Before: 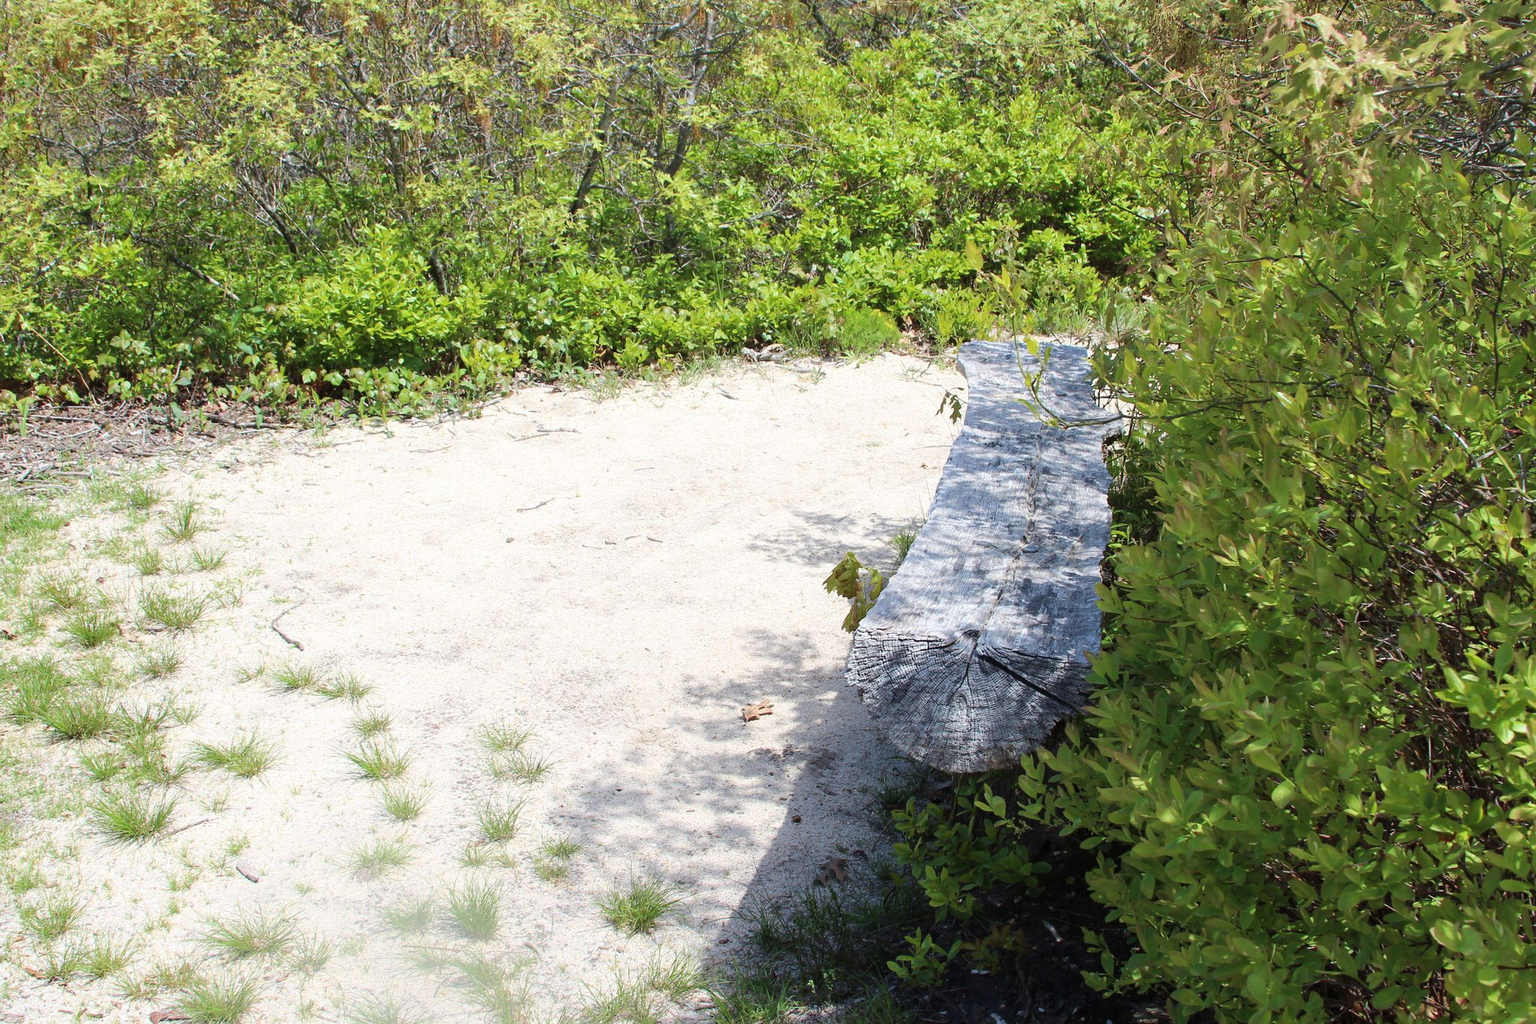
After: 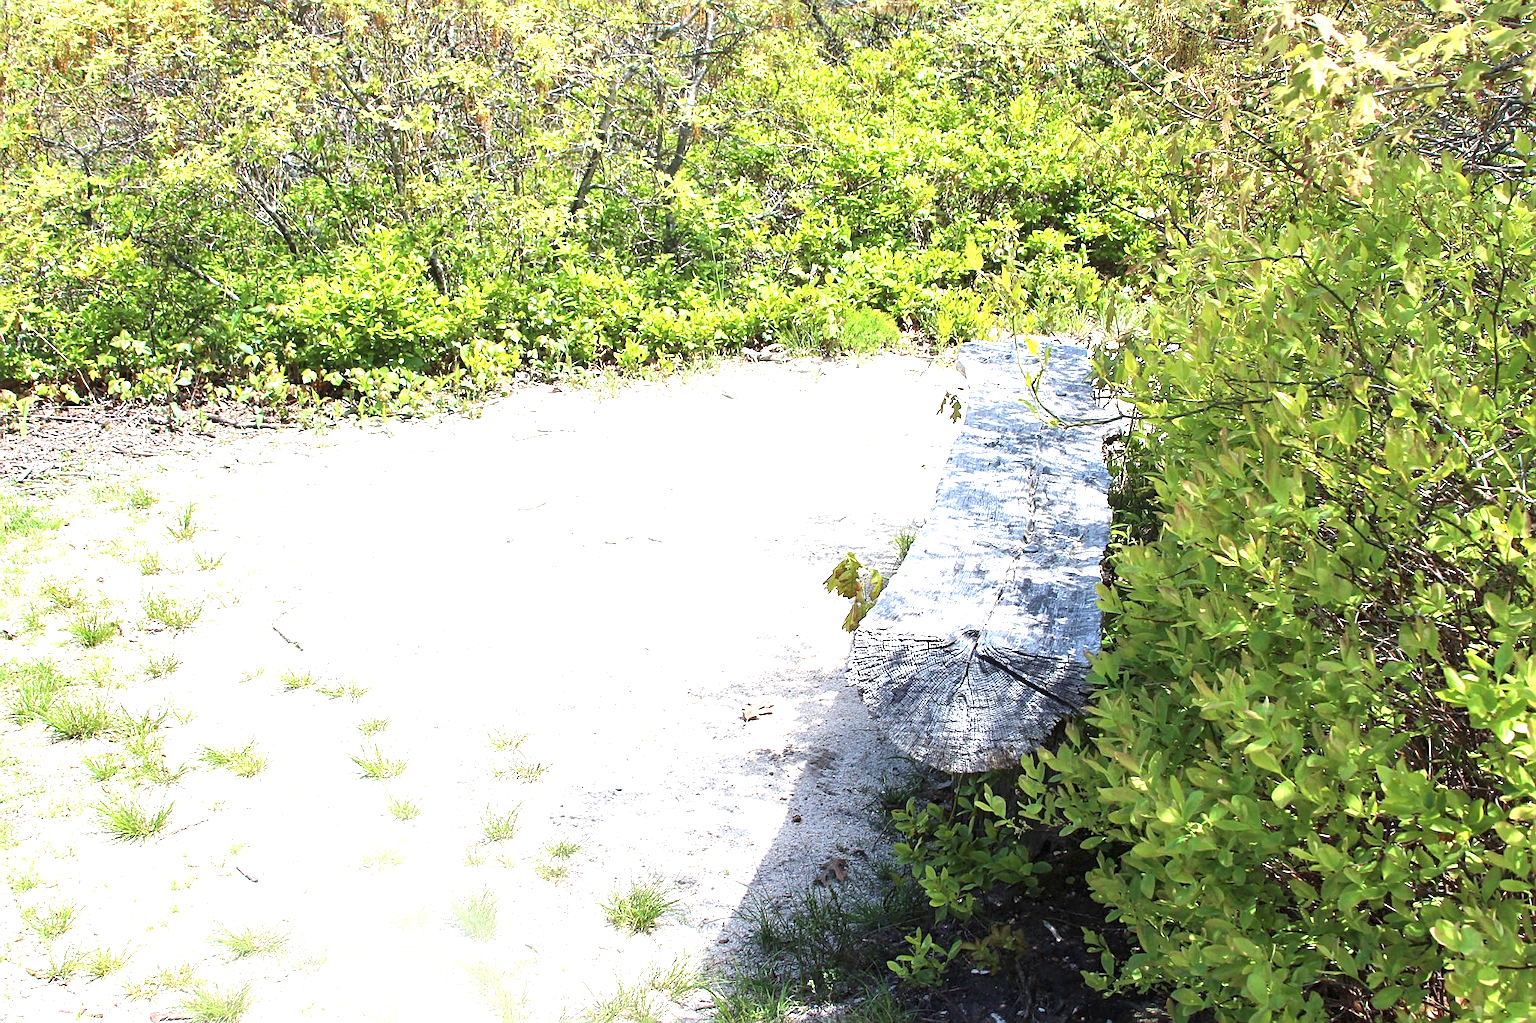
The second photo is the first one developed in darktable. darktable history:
sharpen: on, module defaults
exposure: black level correction 0, exposure 1.2 EV, compensate exposure bias true, compensate highlight preservation false
local contrast: mode bilateral grid, contrast 20, coarseness 51, detail 119%, midtone range 0.2
